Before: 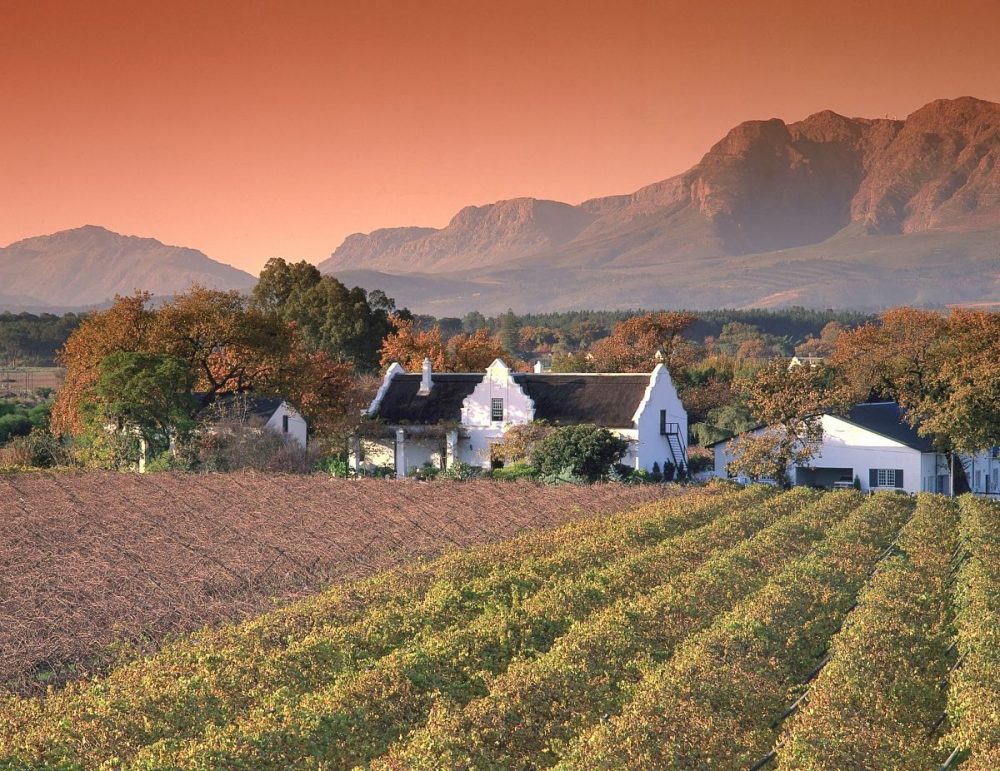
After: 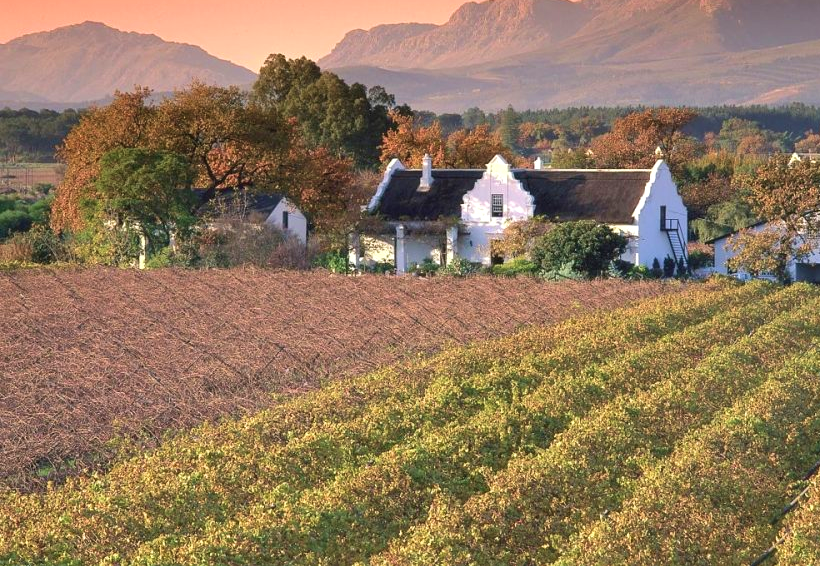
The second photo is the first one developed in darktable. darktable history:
exposure: black level correction 0, exposure 0.2 EV, compensate exposure bias true, compensate highlight preservation false
crop: top 26.531%, right 17.959%
velvia: on, module defaults
